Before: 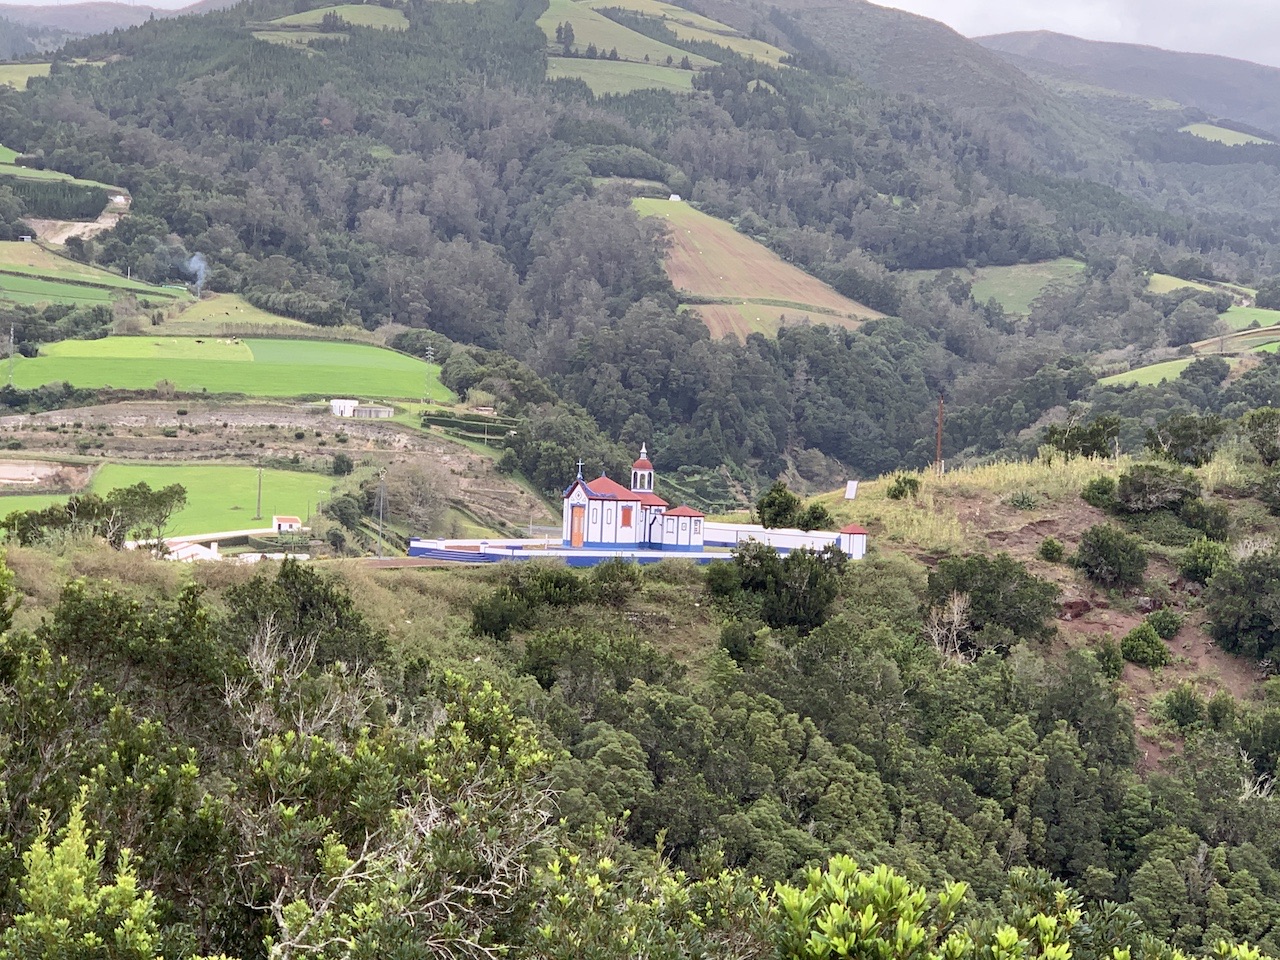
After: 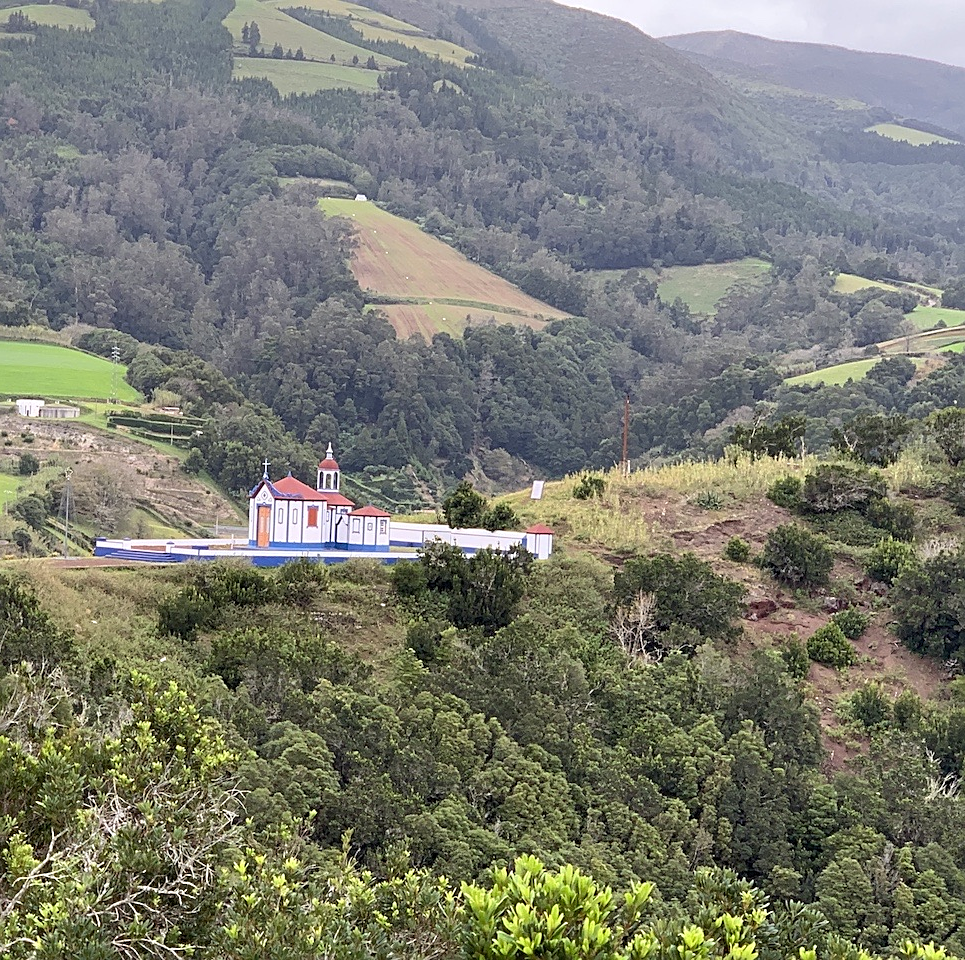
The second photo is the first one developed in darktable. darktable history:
crop and rotate: left 24.6%
color correction: saturation 1.1
sharpen: on, module defaults
color contrast: green-magenta contrast 0.96
